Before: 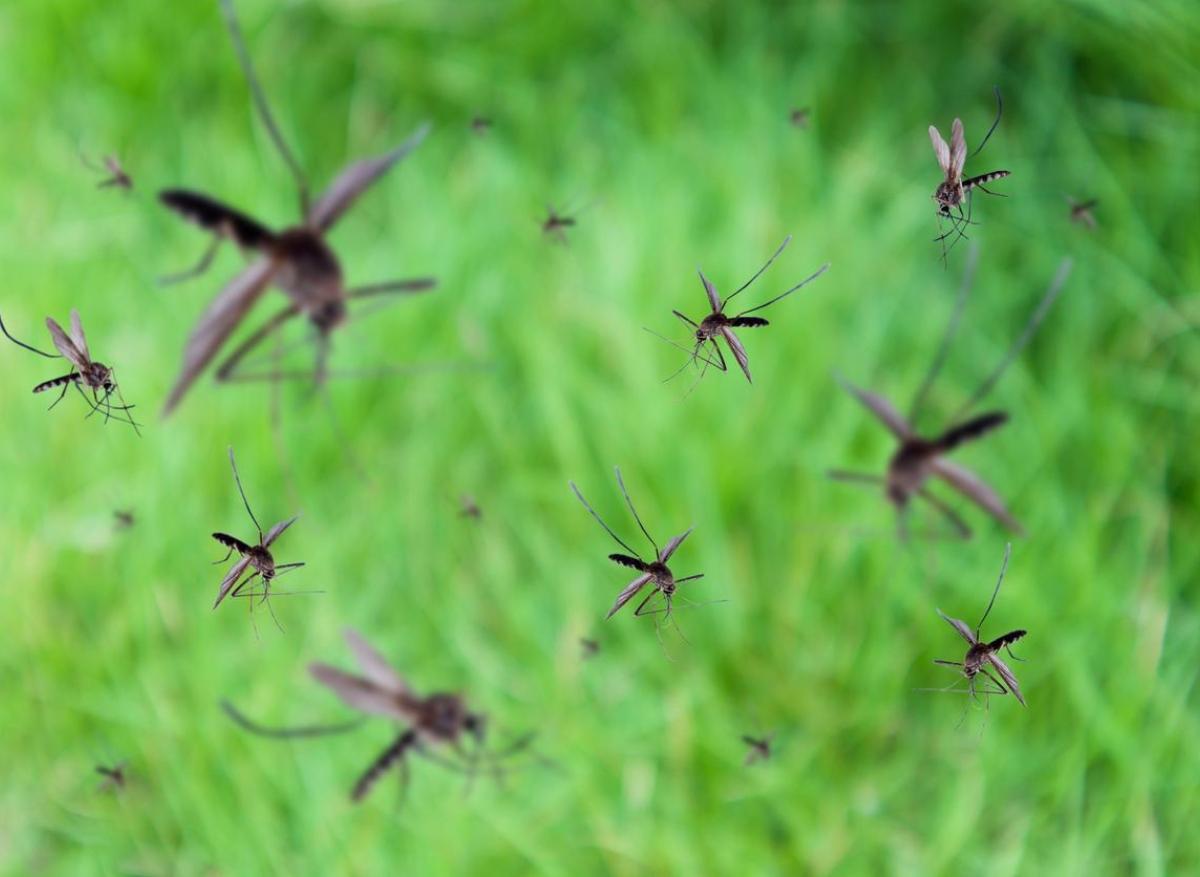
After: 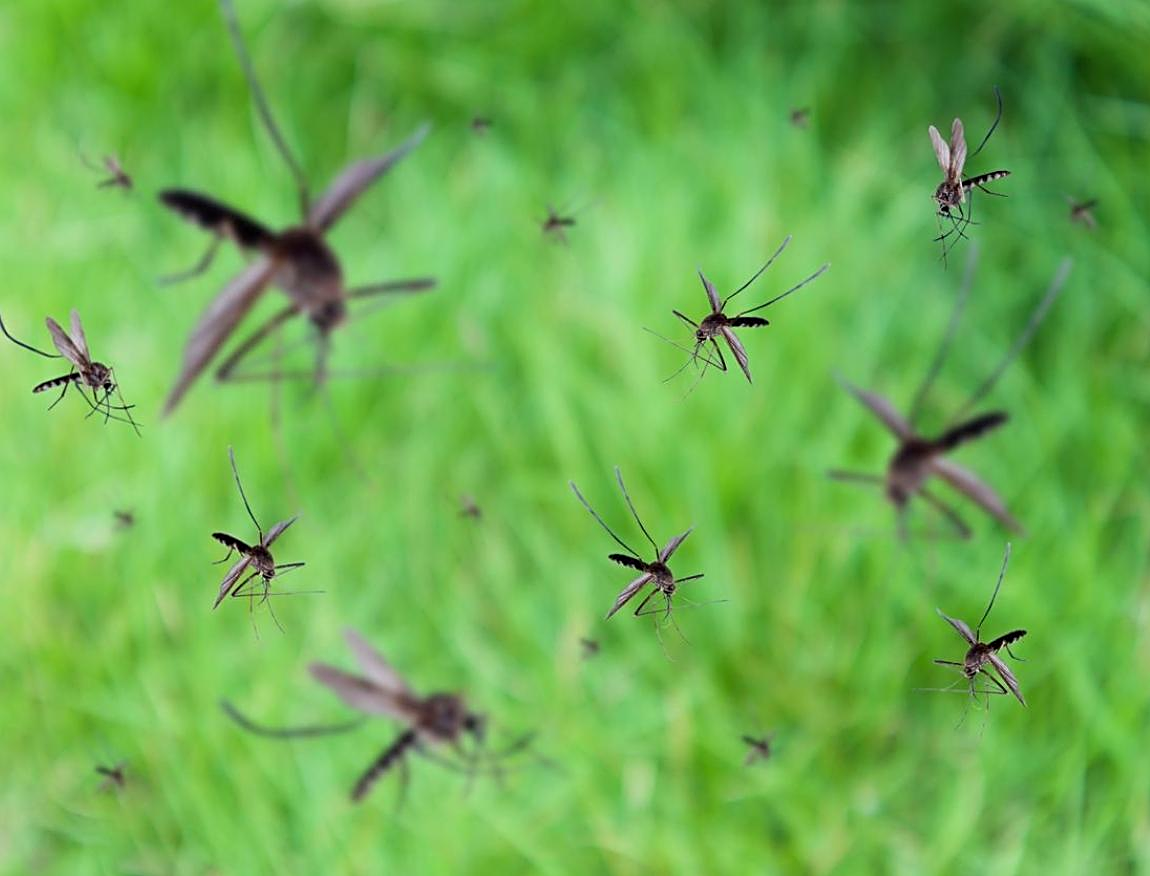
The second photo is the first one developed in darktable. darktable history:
sharpen: radius 1.98
crop: right 4.123%, bottom 0.035%
